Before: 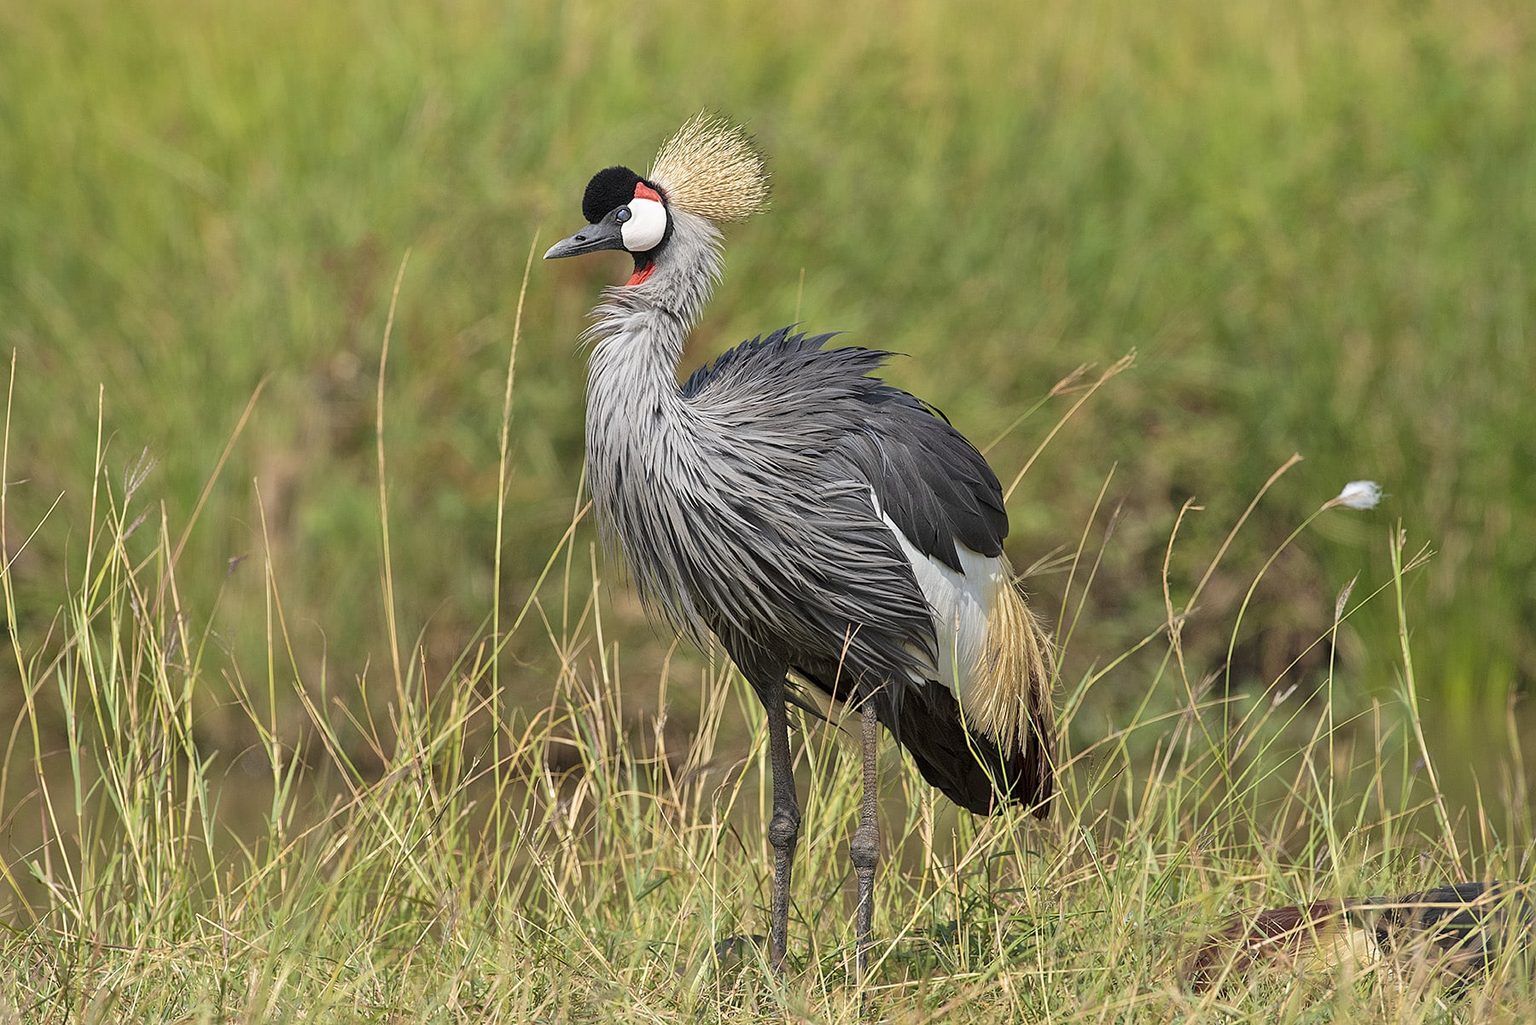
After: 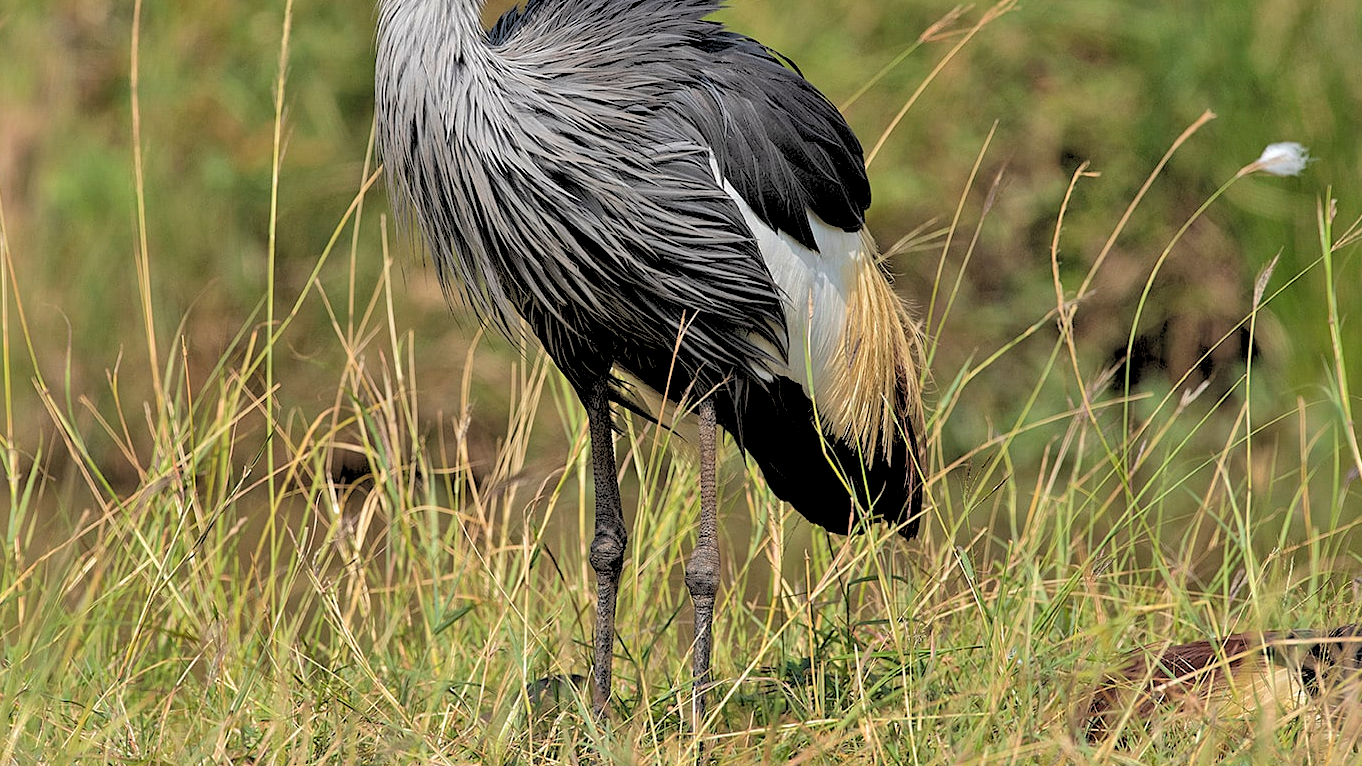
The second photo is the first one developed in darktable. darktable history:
rgb levels: levels [[0.029, 0.461, 0.922], [0, 0.5, 1], [0, 0.5, 1]]
white balance: red 1, blue 1
crop and rotate: left 17.299%, top 35.115%, right 7.015%, bottom 1.024%
shadows and highlights: on, module defaults
